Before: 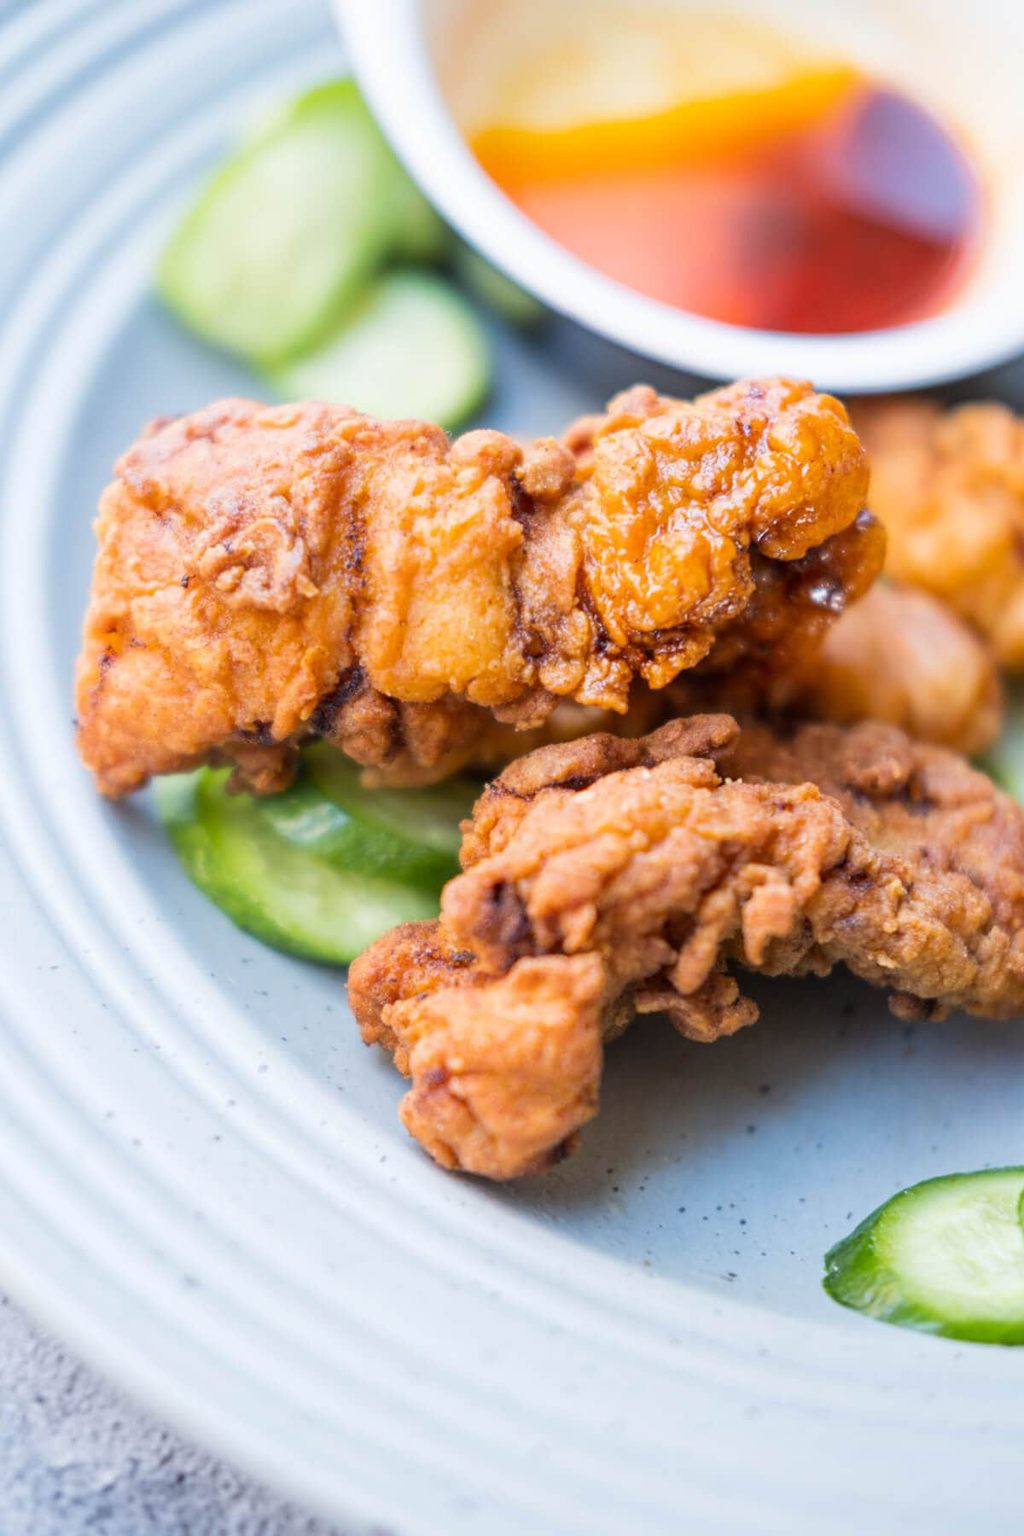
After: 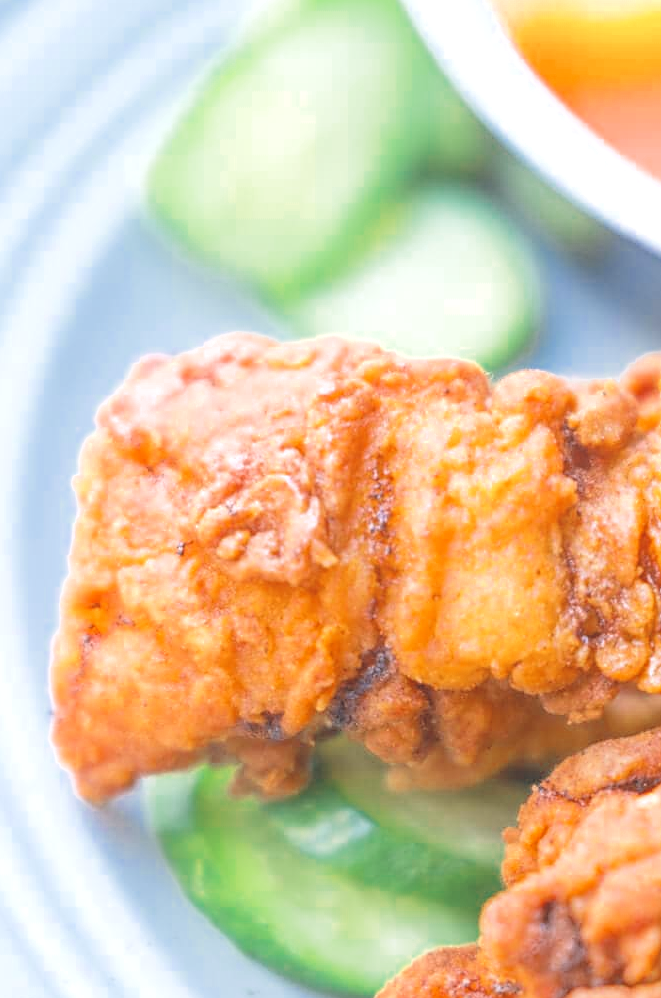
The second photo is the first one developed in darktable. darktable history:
crop and rotate: left 3.057%, top 7.442%, right 41.797%, bottom 37.077%
exposure: black level correction 0, exposure 0.498 EV, compensate exposure bias true, compensate highlight preservation false
local contrast: detail 109%
color zones: curves: ch0 [(0, 0.5) (0.125, 0.4) (0.25, 0.5) (0.375, 0.4) (0.5, 0.4) (0.625, 0.35) (0.75, 0.35) (0.875, 0.5)]; ch1 [(0, 0.35) (0.125, 0.45) (0.25, 0.35) (0.375, 0.35) (0.5, 0.35) (0.625, 0.35) (0.75, 0.45) (0.875, 0.35)]; ch2 [(0, 0.6) (0.125, 0.5) (0.25, 0.5) (0.375, 0.6) (0.5, 0.6) (0.625, 0.5) (0.75, 0.5) (0.875, 0.5)]
contrast brightness saturation: contrast 0.101, brightness 0.315, saturation 0.143
sharpen: radius 1.894, amount 0.401, threshold 1.295
contrast equalizer: y [[0.439, 0.44, 0.442, 0.457, 0.493, 0.498], [0.5 ×6], [0.5 ×6], [0 ×6], [0 ×6]]
